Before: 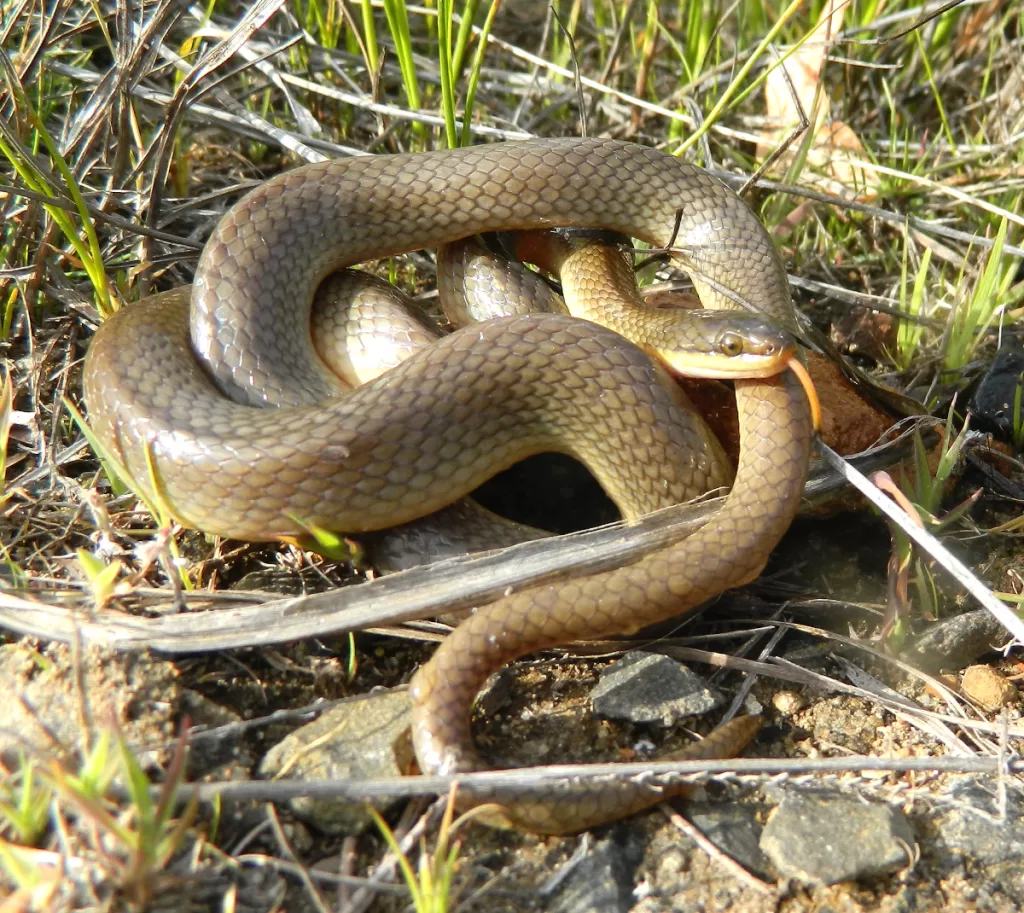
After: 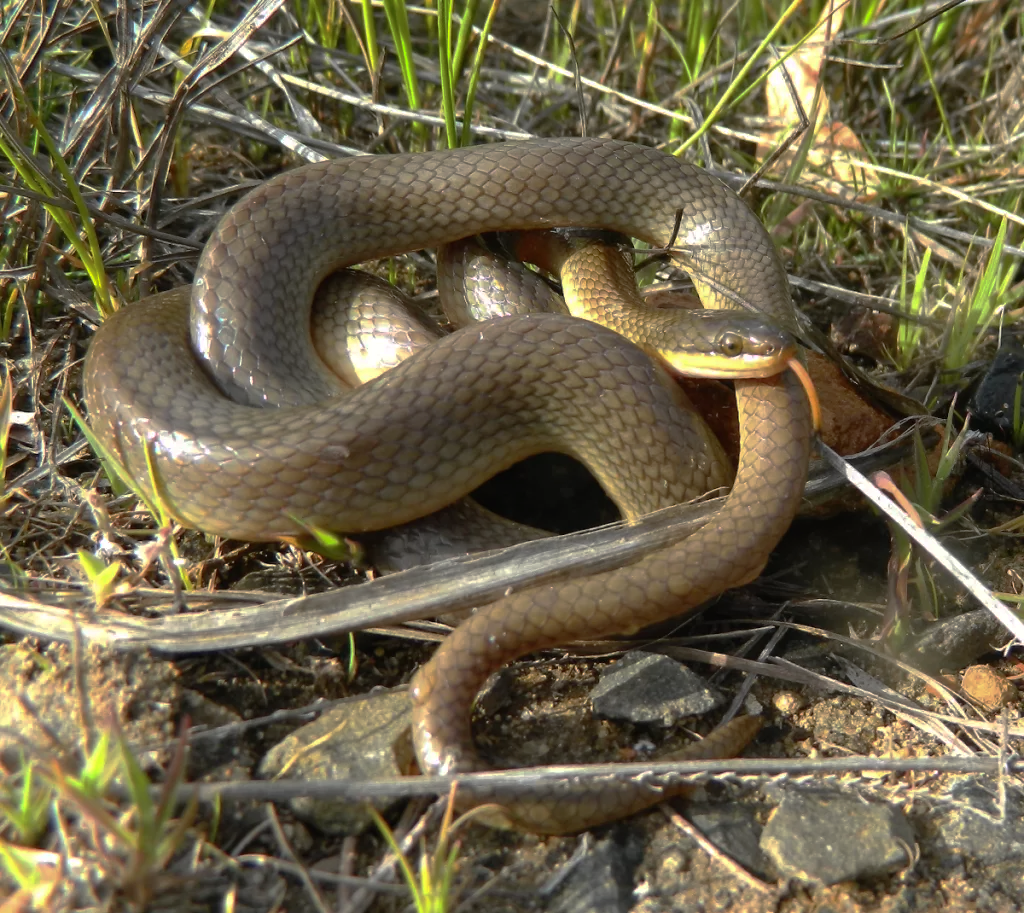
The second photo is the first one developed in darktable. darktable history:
base curve: curves: ch0 [(0, 0) (0.841, 0.609) (1, 1)], preserve colors none
exposure: black level correction 0, exposure 0 EV, compensate highlight preservation false
